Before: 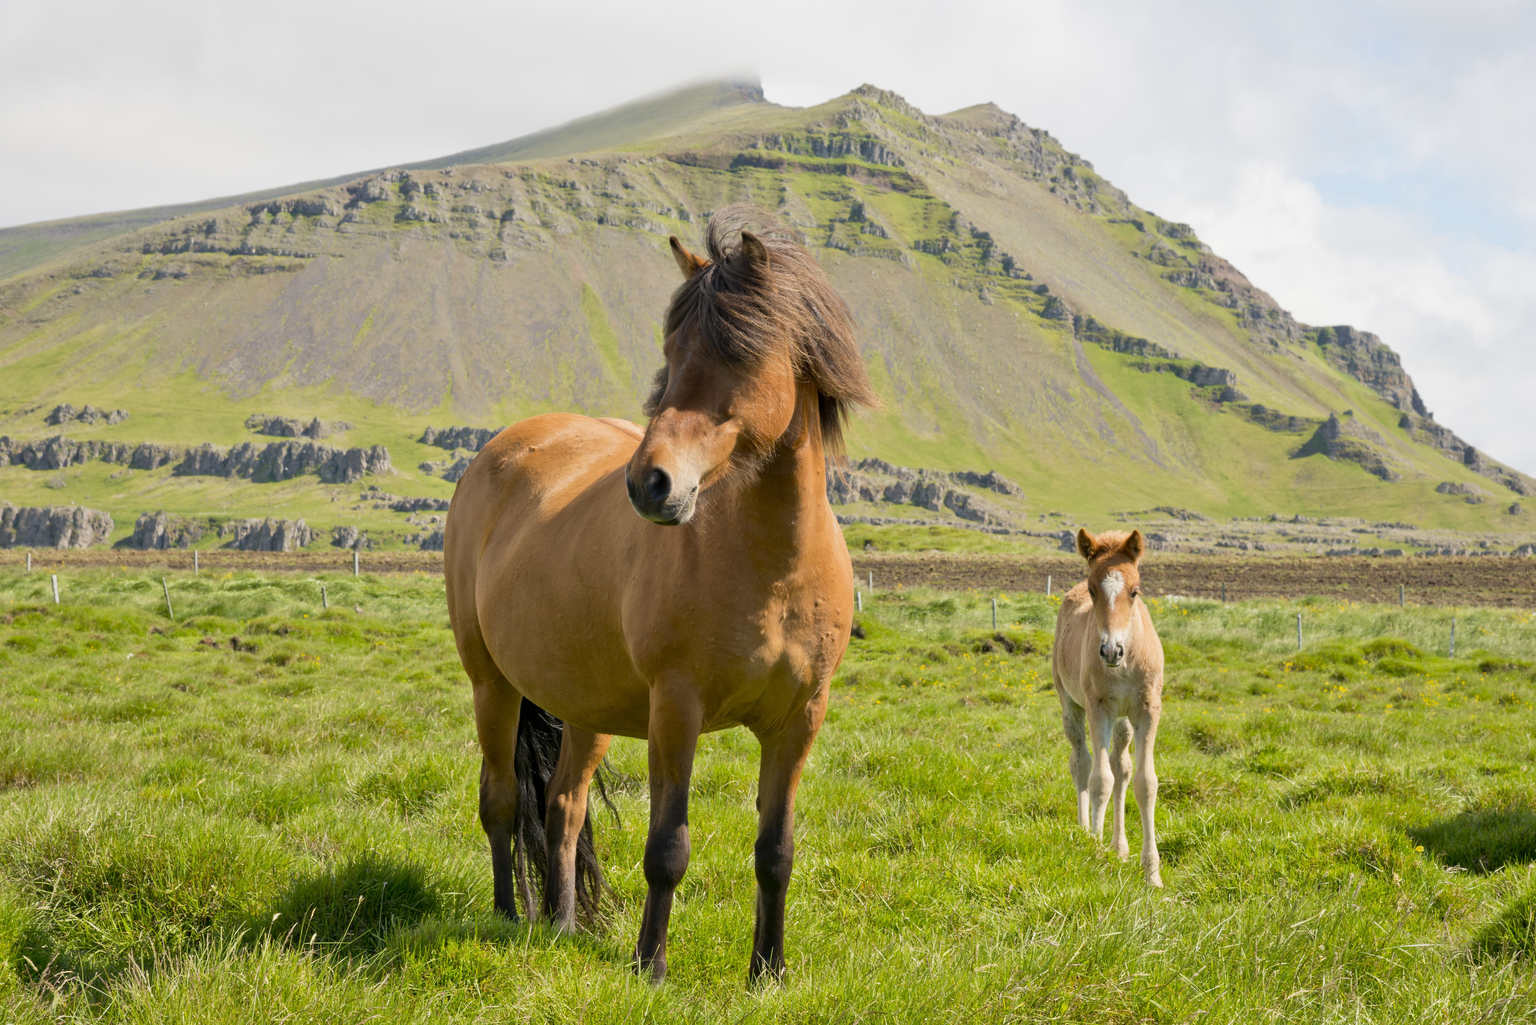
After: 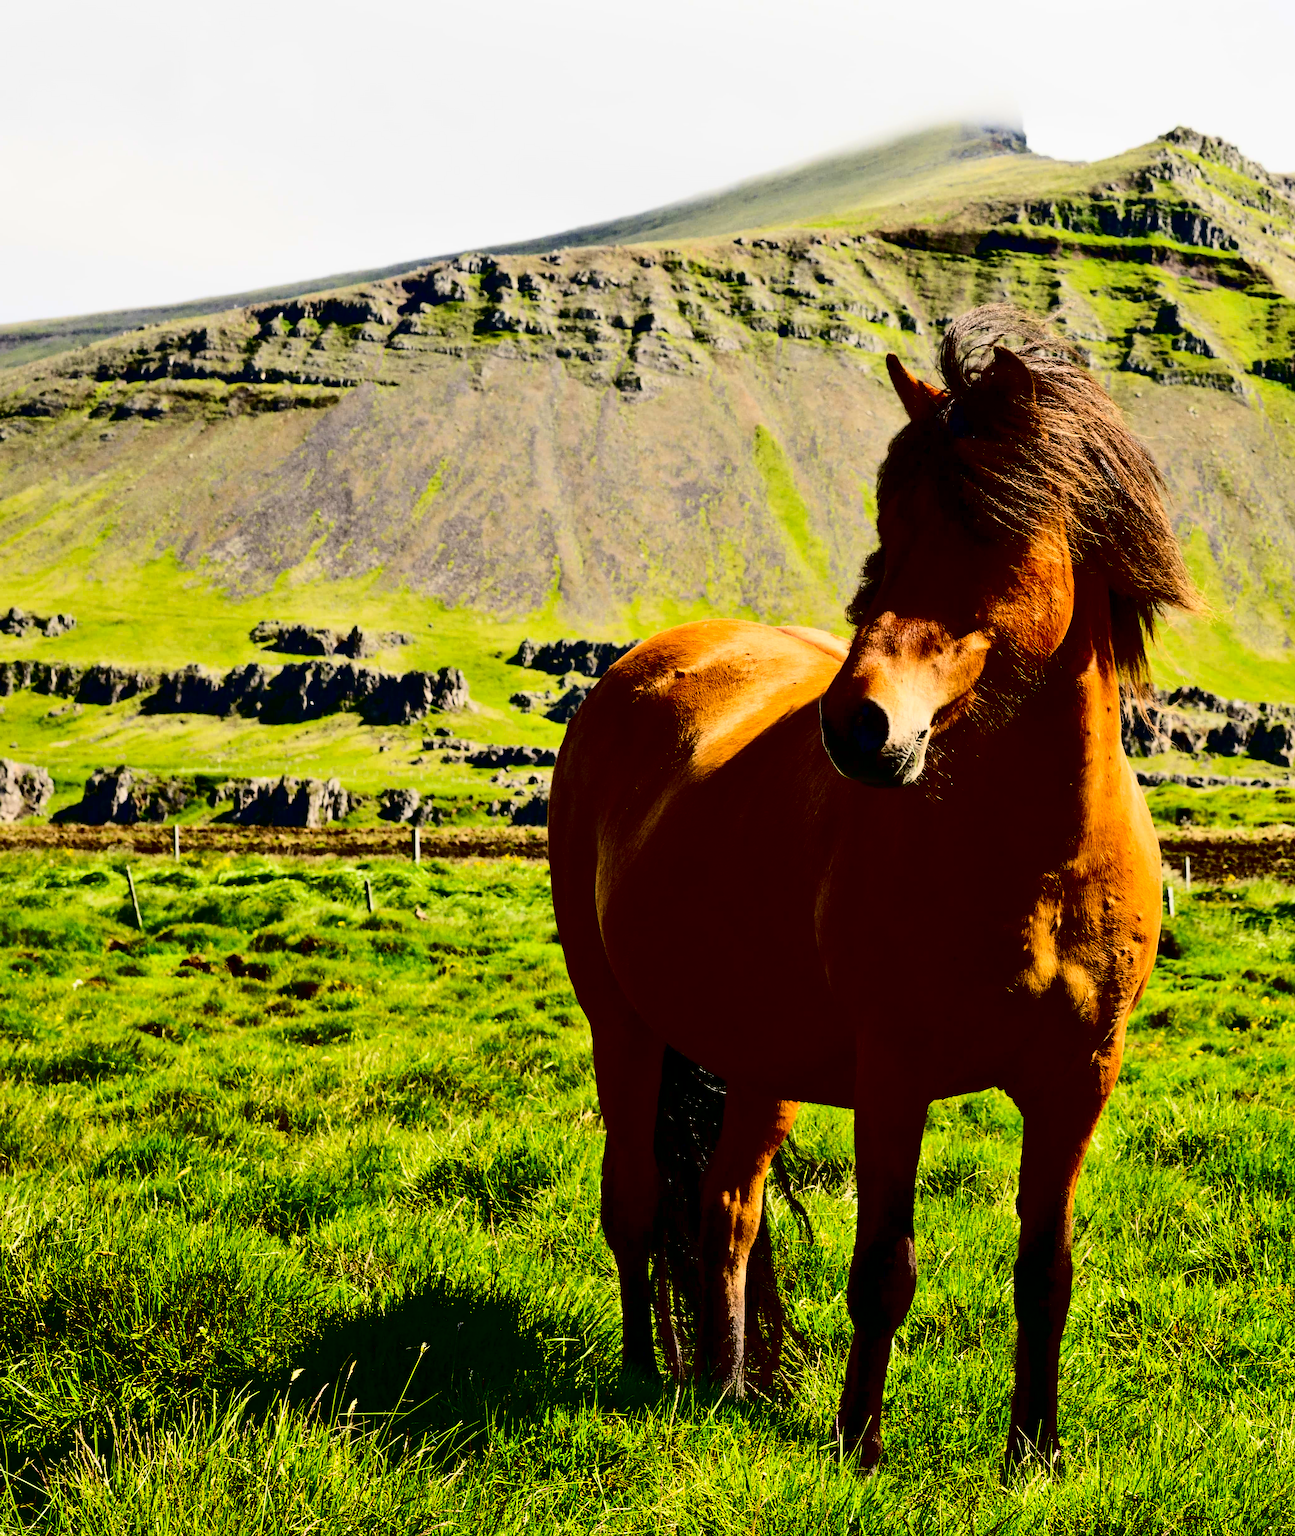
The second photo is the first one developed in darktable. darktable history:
crop: left 5.114%, right 38.589%
contrast brightness saturation: contrast 0.77, brightness -1, saturation 1
sharpen: on, module defaults
